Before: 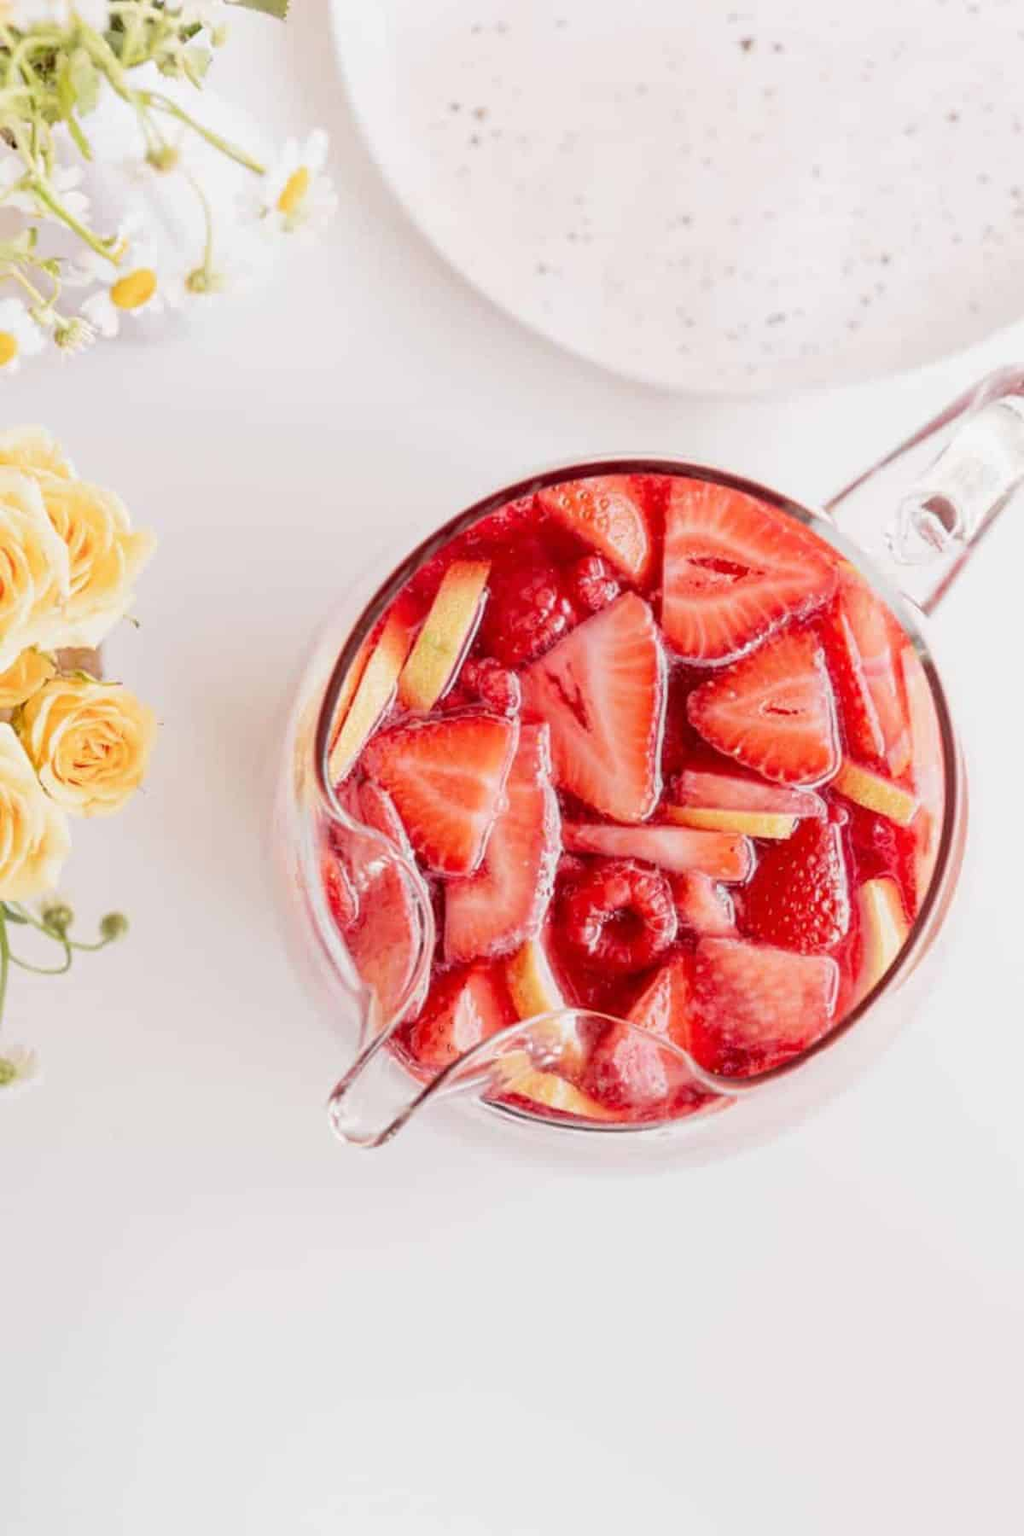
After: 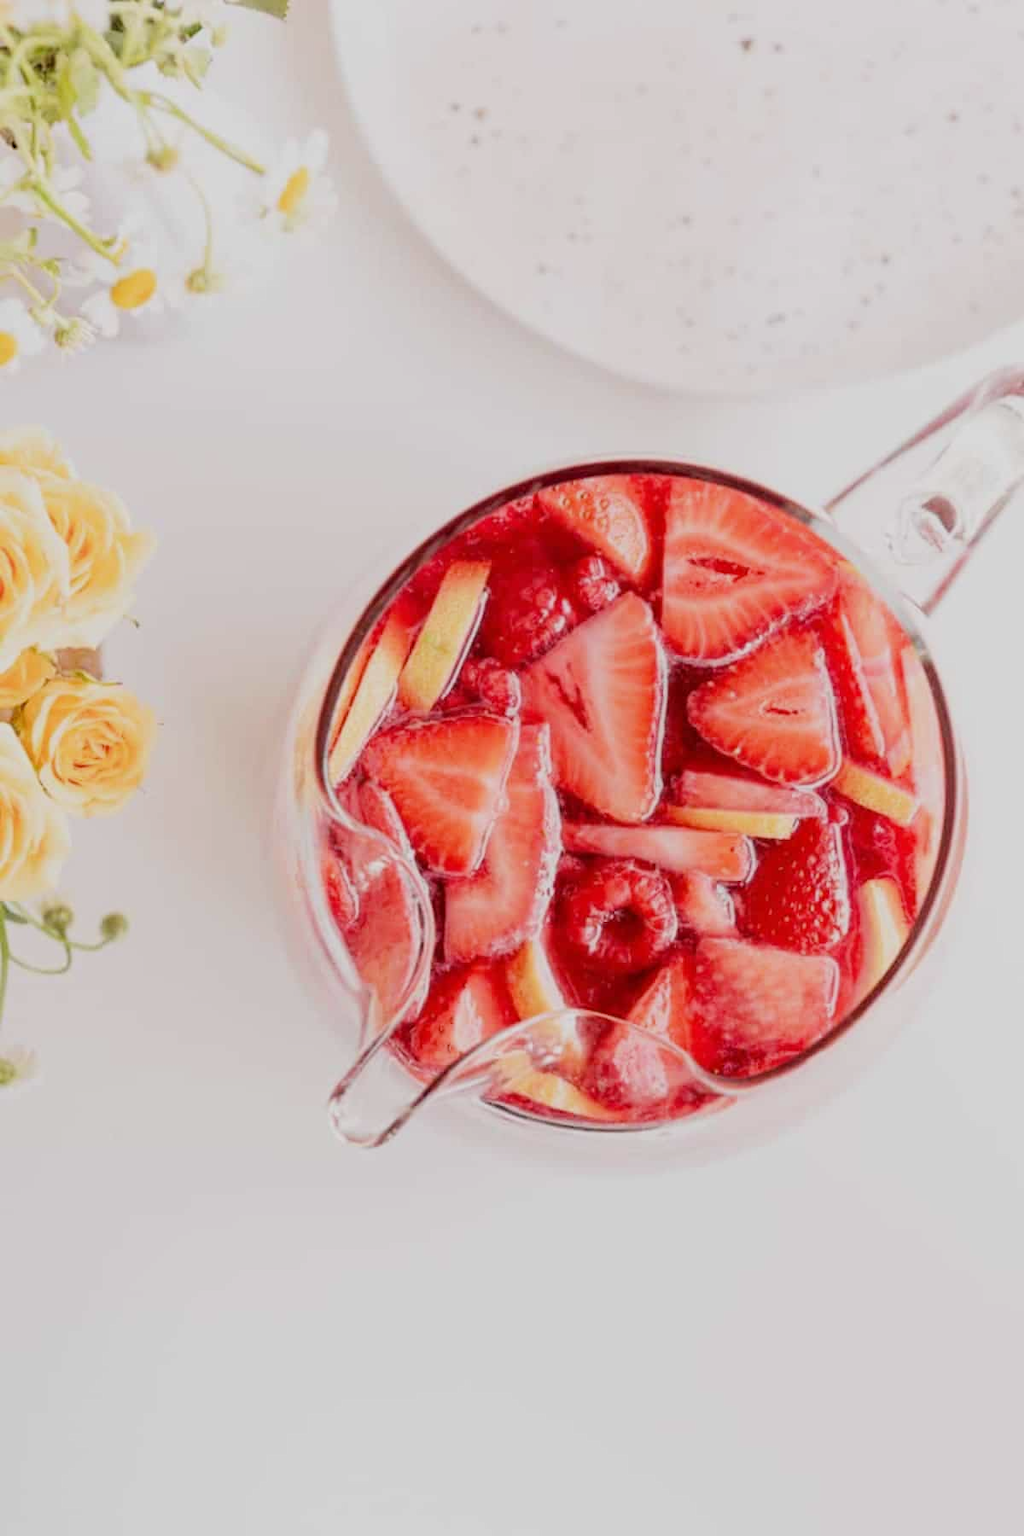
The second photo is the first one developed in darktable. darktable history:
filmic rgb: white relative exposure 3.8 EV, hardness 4.35
tone equalizer: on, module defaults
